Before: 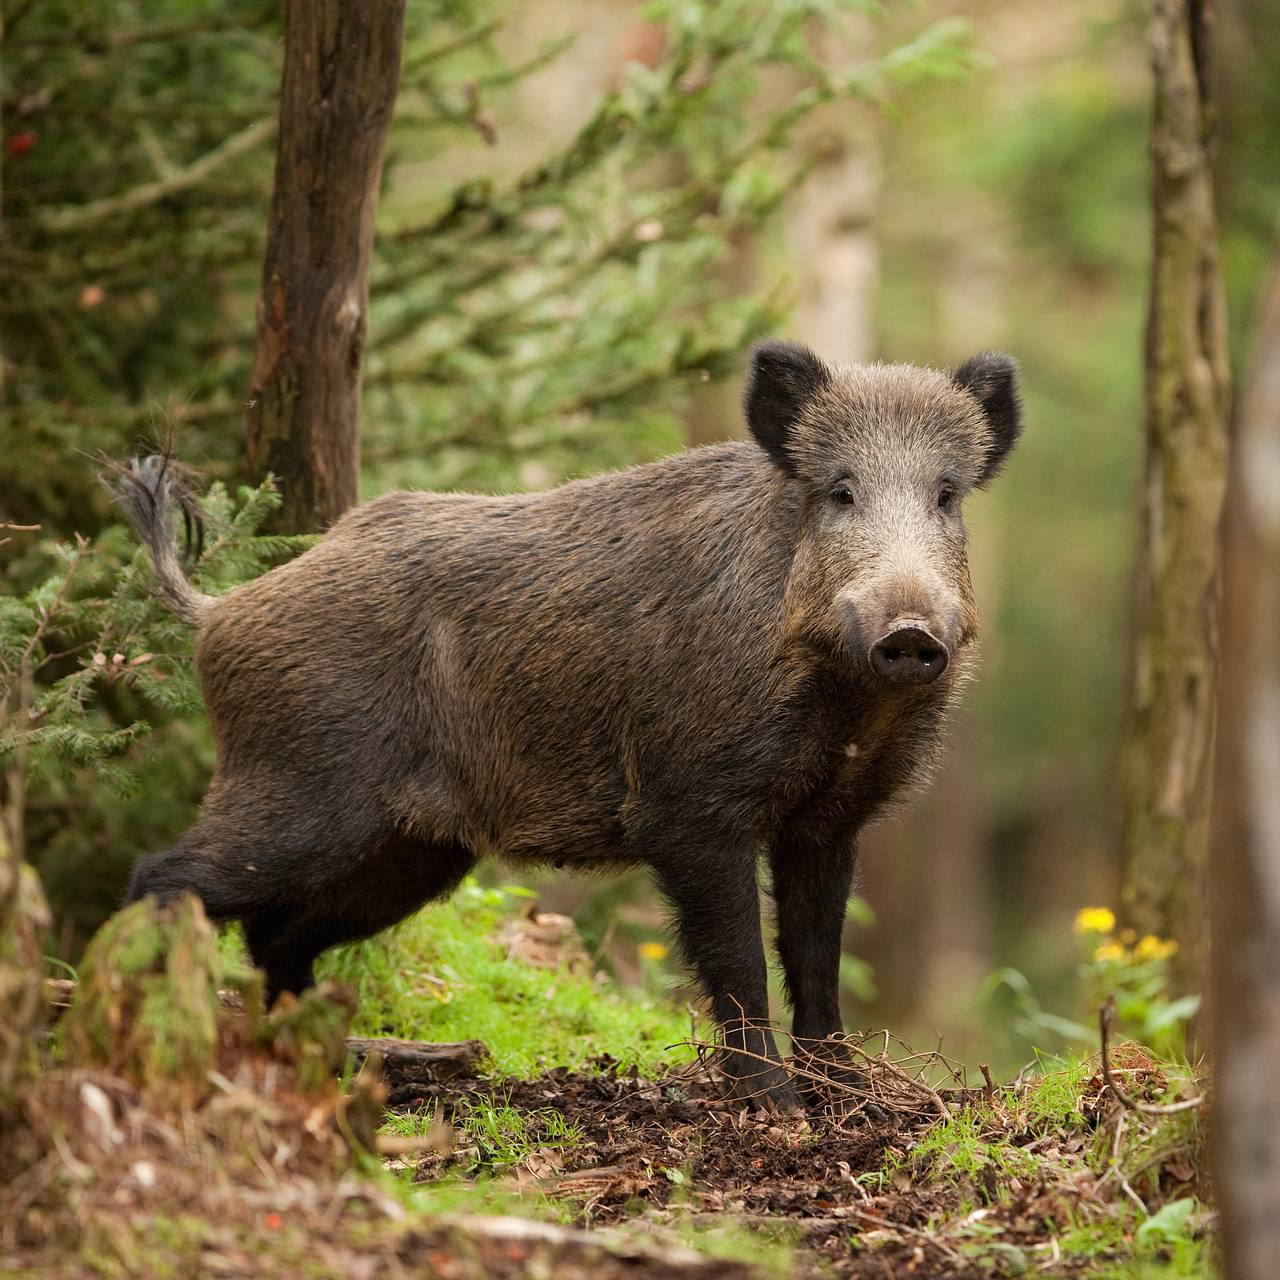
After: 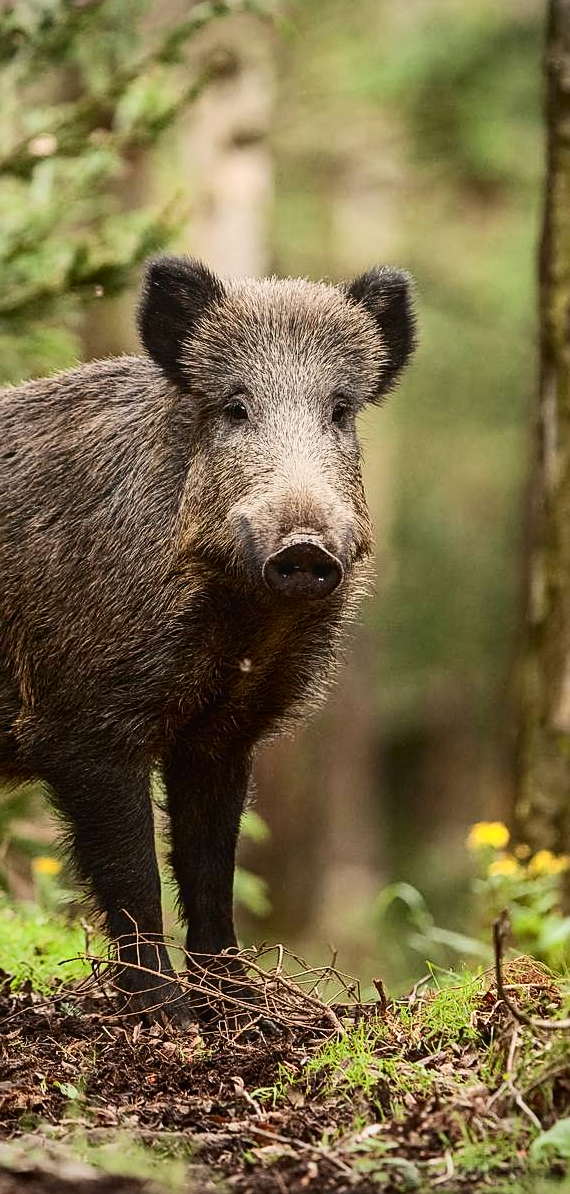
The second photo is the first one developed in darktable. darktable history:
contrast brightness saturation: contrast 0.281
sharpen: on, module defaults
crop: left 47.415%, top 6.71%, right 8.031%
exposure: exposure -0.066 EV, compensate highlight preservation false
local contrast: detail 110%
vignetting: fall-off start 99.57%, fall-off radius 71.38%, width/height ratio 1.176
shadows and highlights: soften with gaussian
